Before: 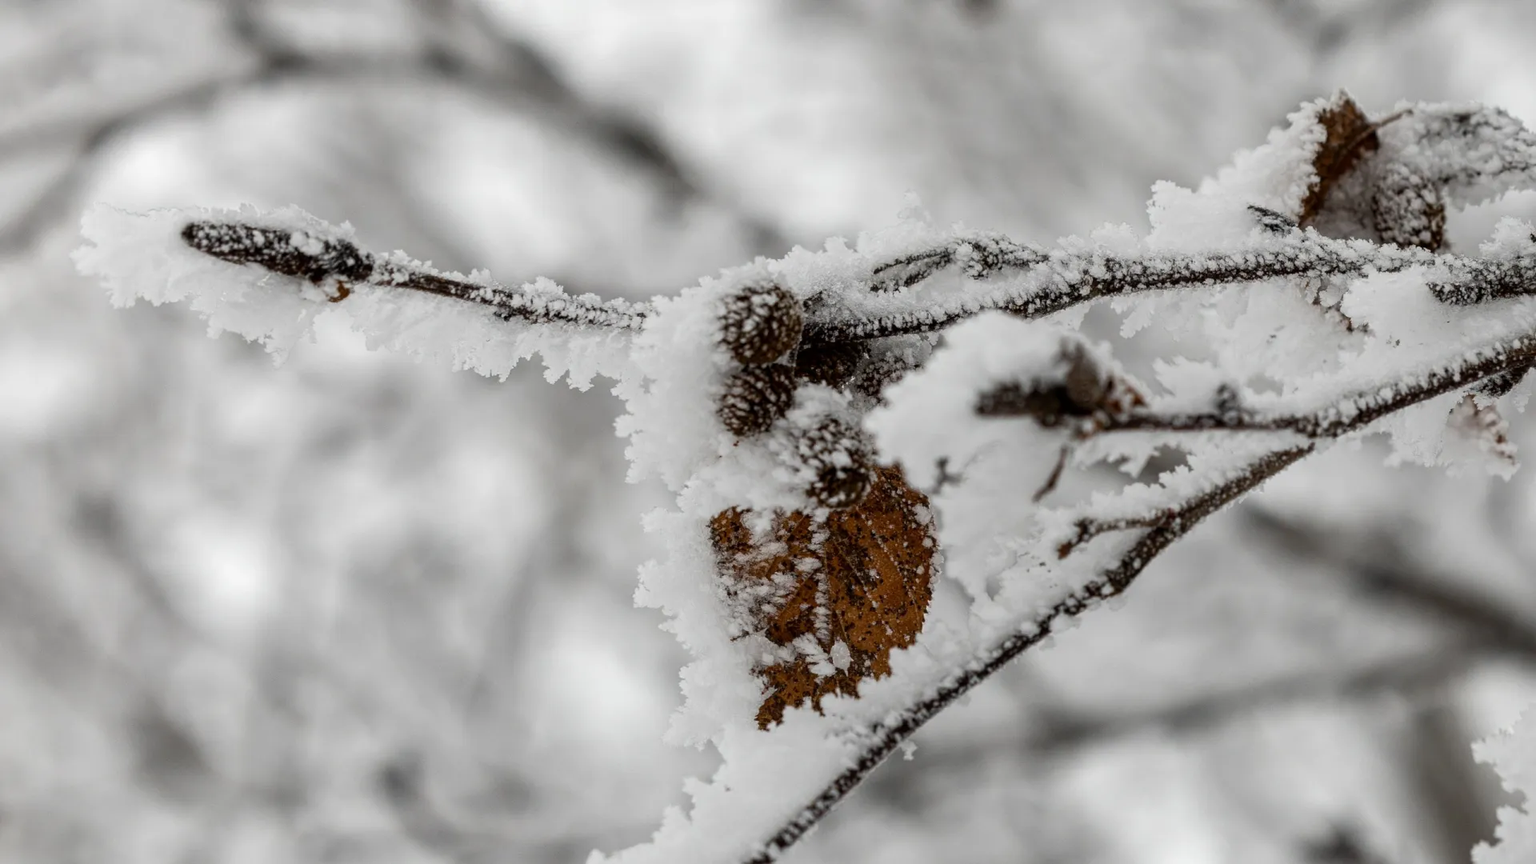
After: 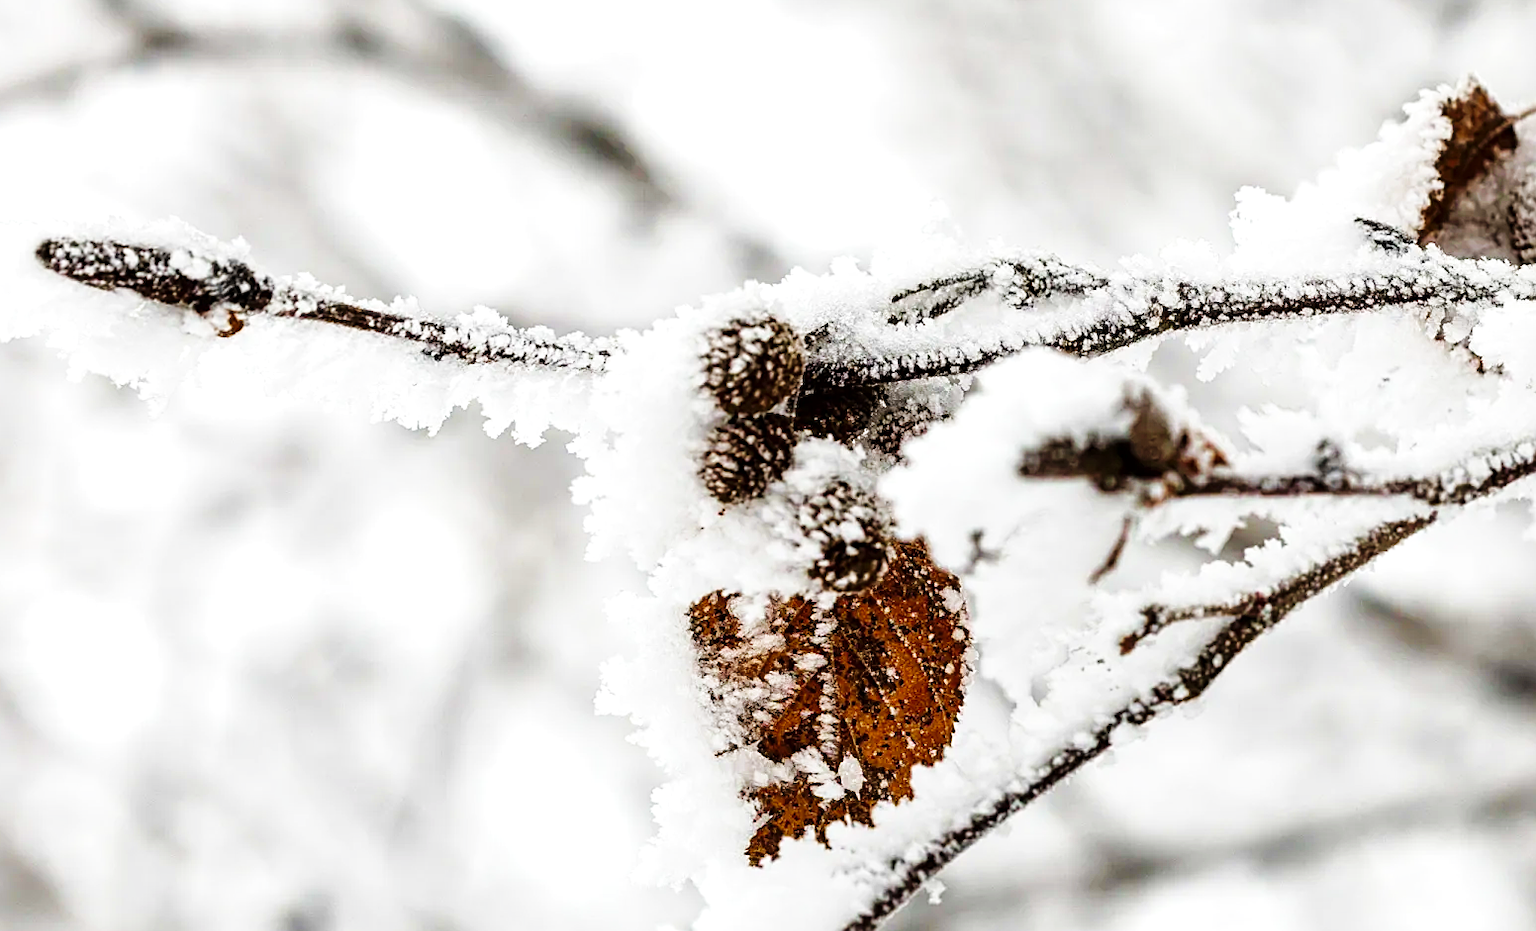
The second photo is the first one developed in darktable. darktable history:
crop: left 9.956%, top 3.498%, right 9.197%, bottom 9.308%
local contrast: mode bilateral grid, contrast 19, coarseness 49, detail 120%, midtone range 0.2
exposure: black level correction 0, exposure 0.697 EV, compensate highlight preservation false
base curve: curves: ch0 [(0, 0) (0.032, 0.025) (0.121, 0.166) (0.206, 0.329) (0.605, 0.79) (1, 1)], preserve colors none
sharpen: on, module defaults
velvia: strength 44.81%
color correction: highlights b* -0.049, saturation 1.08
